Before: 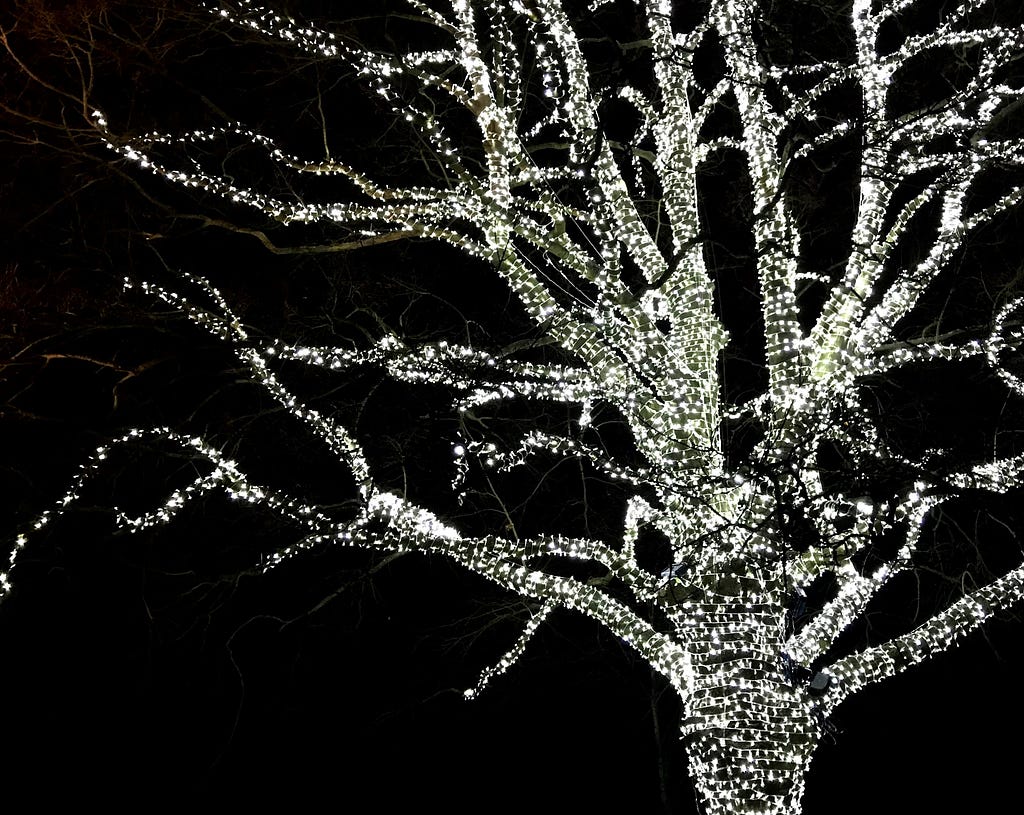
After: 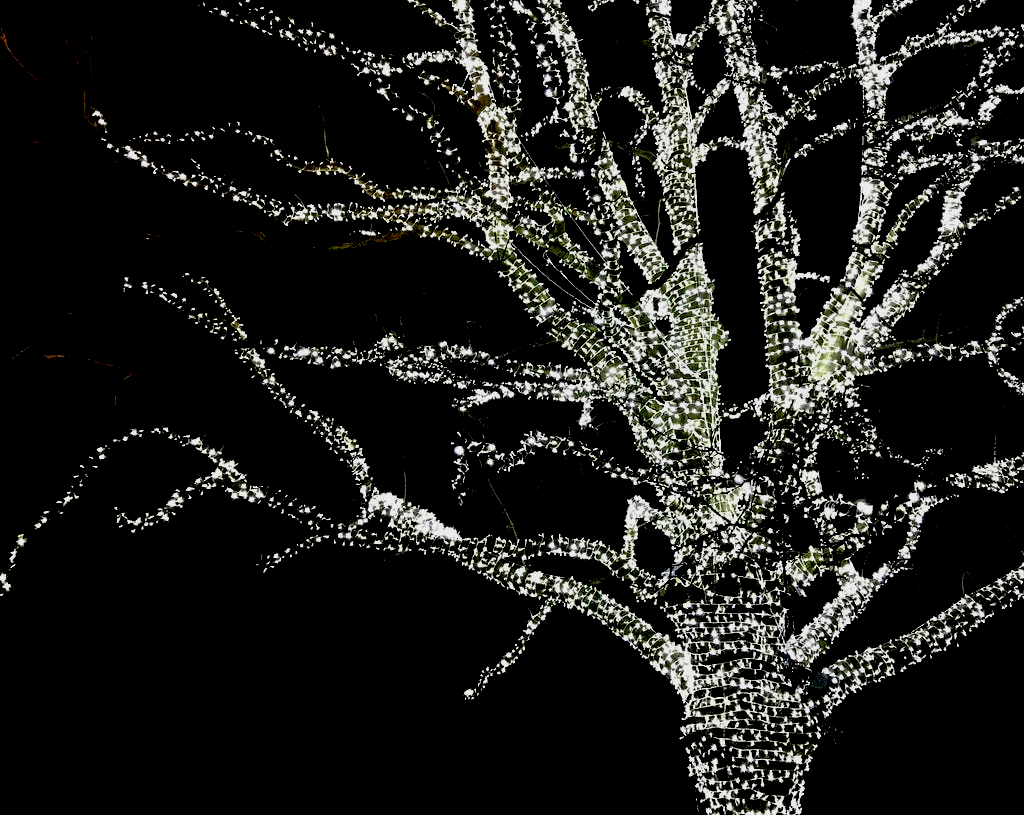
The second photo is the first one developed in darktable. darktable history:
exposure: black level correction 0.046, exposure -0.228 EV, compensate exposure bias true, compensate highlight preservation false
